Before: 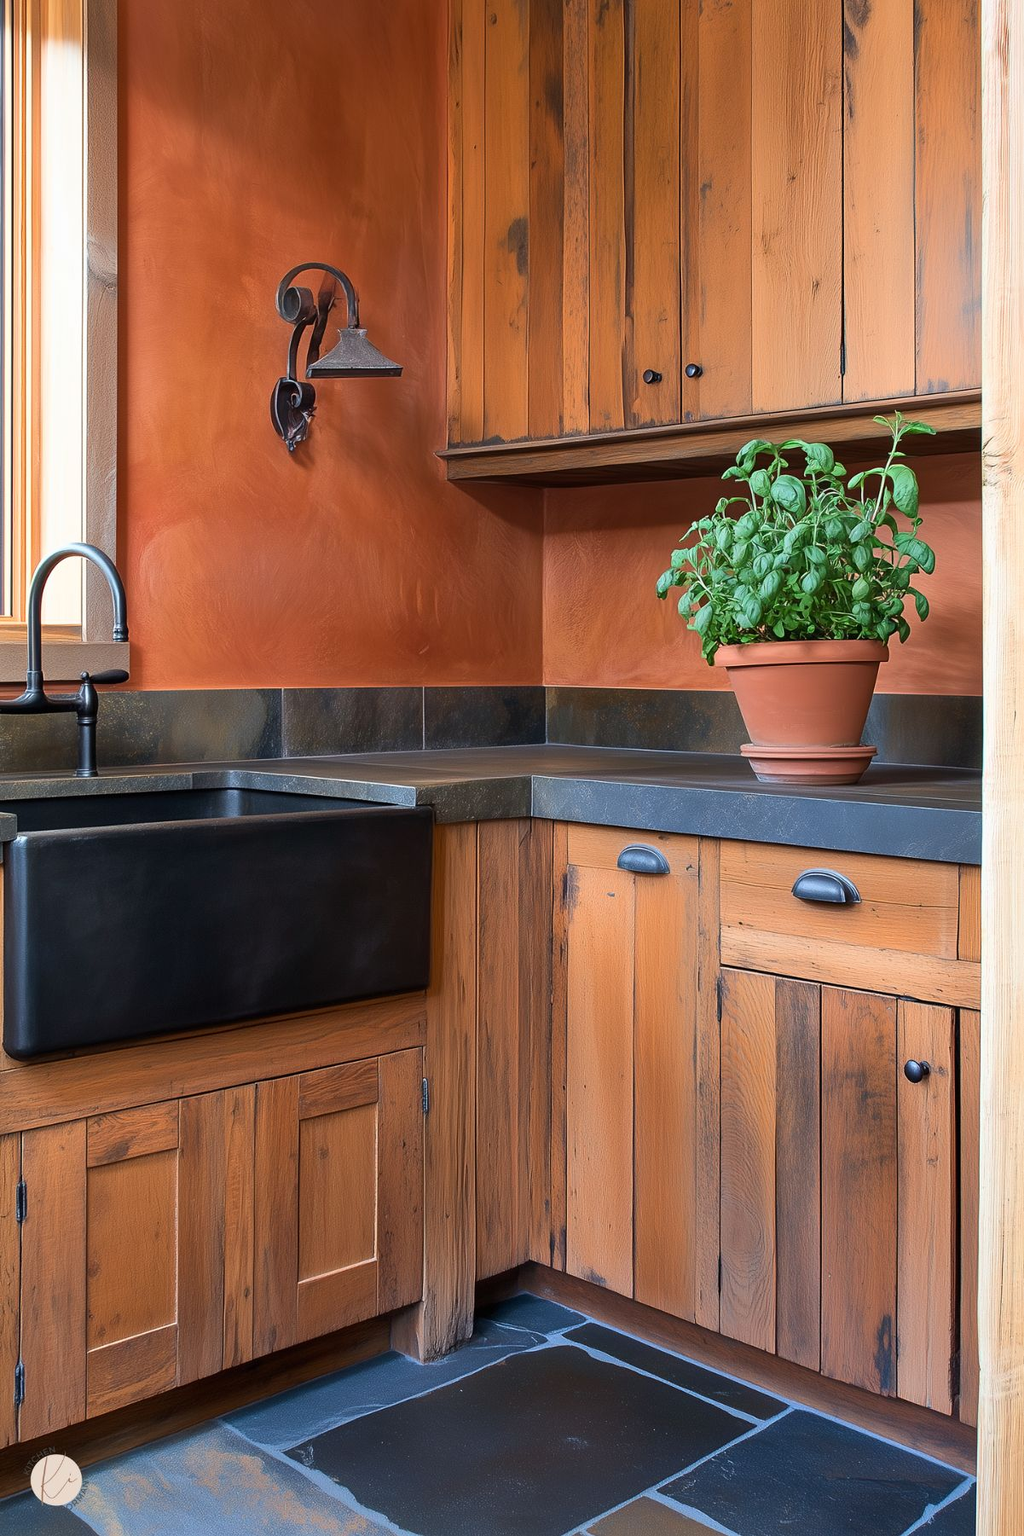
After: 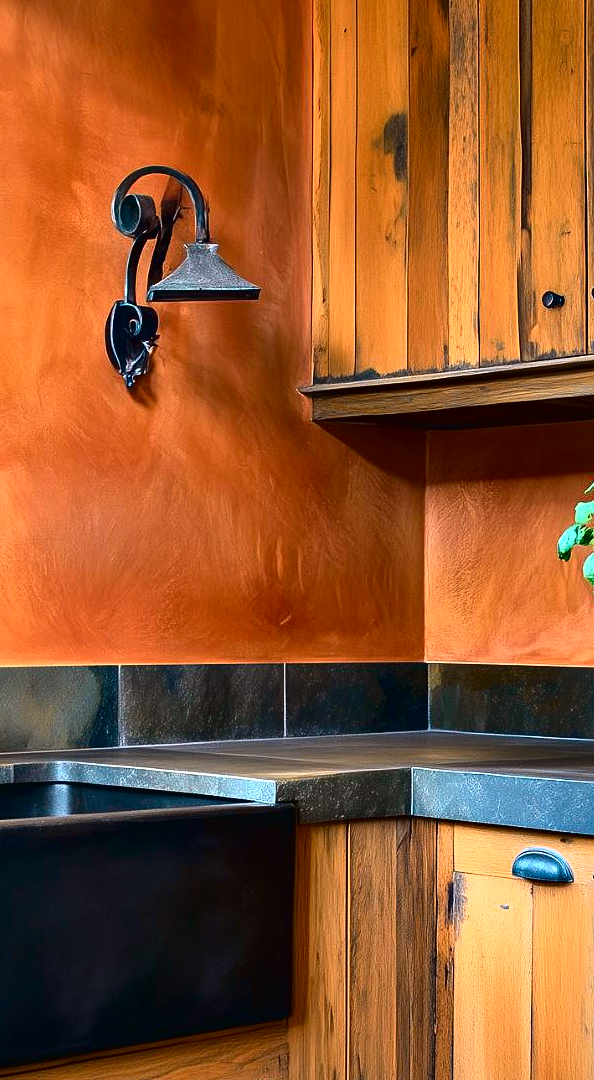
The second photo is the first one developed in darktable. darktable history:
tone curve: curves: ch0 [(0, 0.018) (0.162, 0.128) (0.434, 0.478) (0.667, 0.785) (0.819, 0.943) (1, 0.991)]; ch1 [(0, 0) (0.402, 0.36) (0.476, 0.449) (0.506, 0.505) (0.523, 0.518) (0.582, 0.586) (0.641, 0.668) (0.7, 0.741) (1, 1)]; ch2 [(0, 0) (0.416, 0.403) (0.483, 0.472) (0.503, 0.505) (0.521, 0.519) (0.547, 0.561) (0.597, 0.643) (0.699, 0.759) (0.997, 0.858)], color space Lab, independent channels, preserve colors none
crop: left 17.734%, top 7.927%, right 32.776%, bottom 31.788%
contrast equalizer: octaves 7, y [[0.6 ×6], [0.55 ×6], [0 ×6], [0 ×6], [0 ×6]]
